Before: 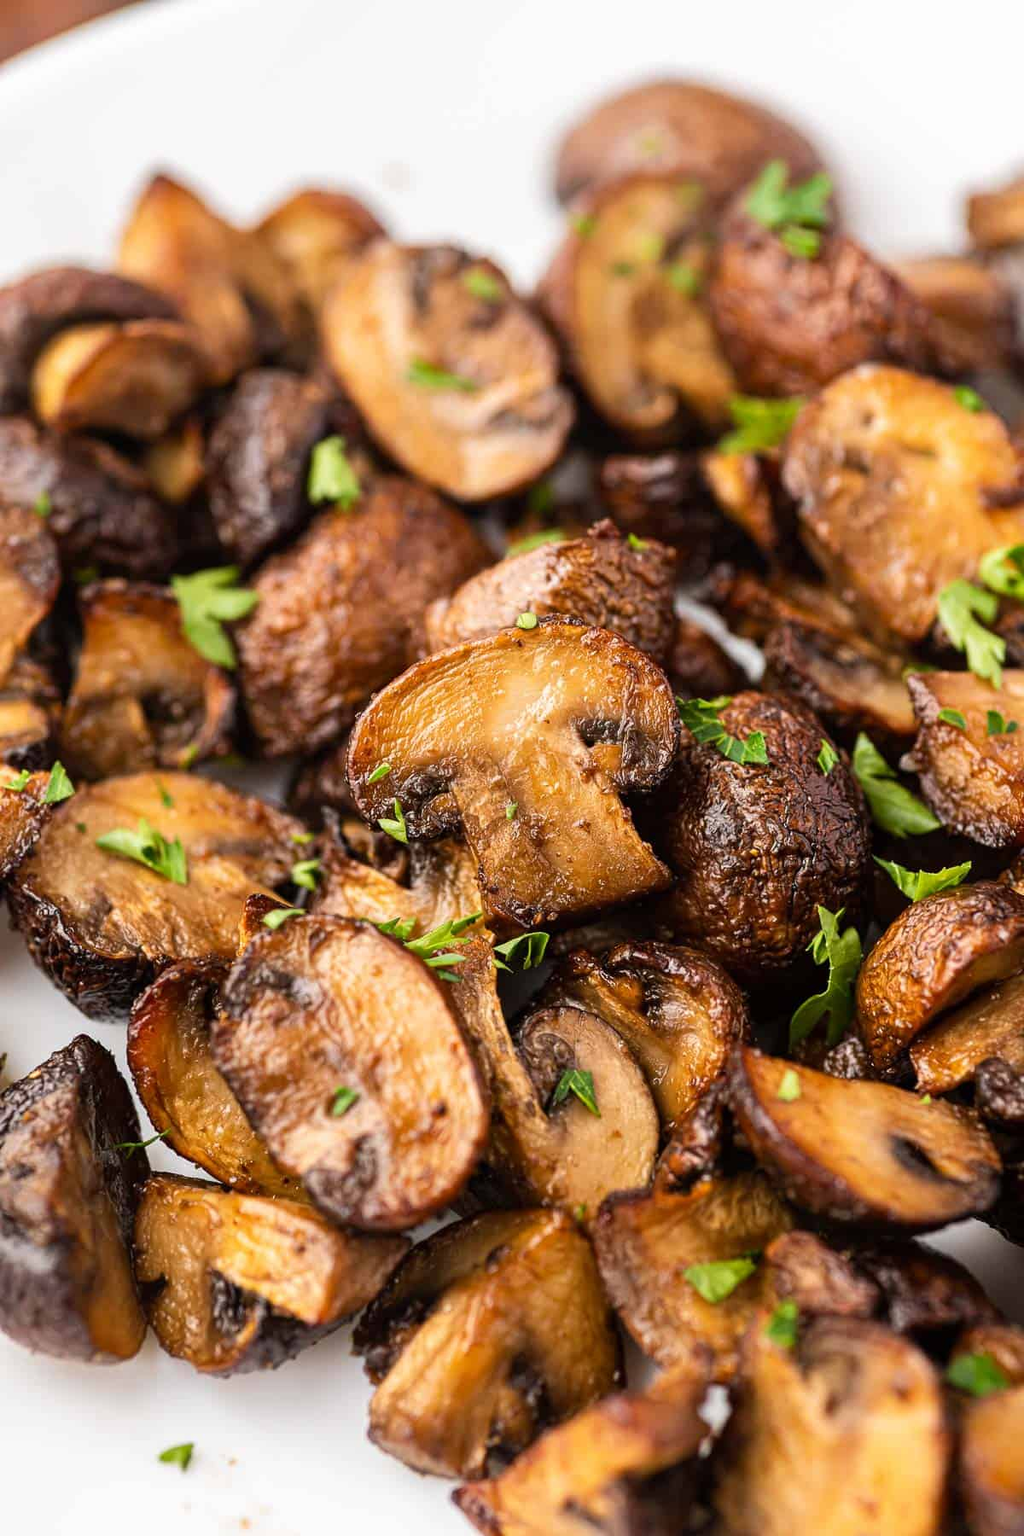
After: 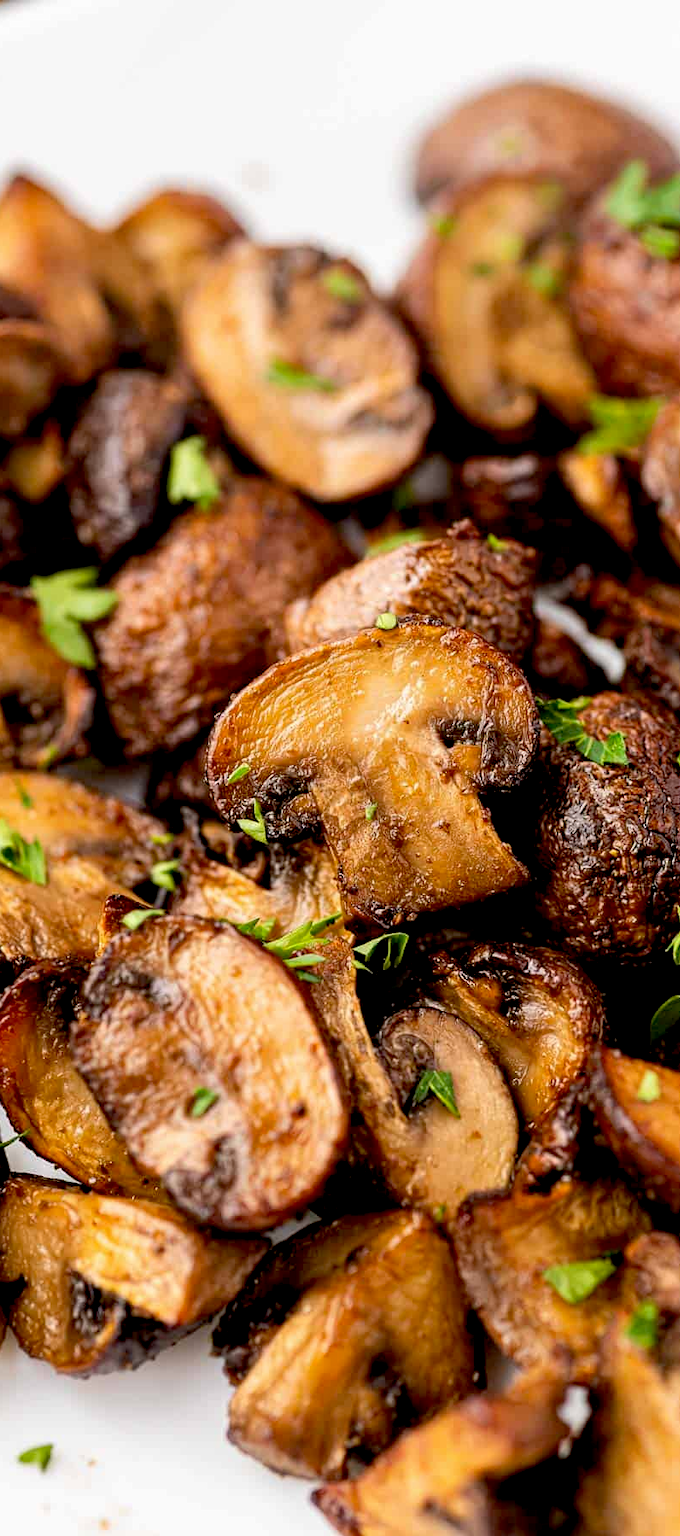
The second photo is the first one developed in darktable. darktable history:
crop and rotate: left 13.818%, right 19.702%
exposure: black level correction 0.017, exposure -0.008 EV, compensate highlight preservation false
